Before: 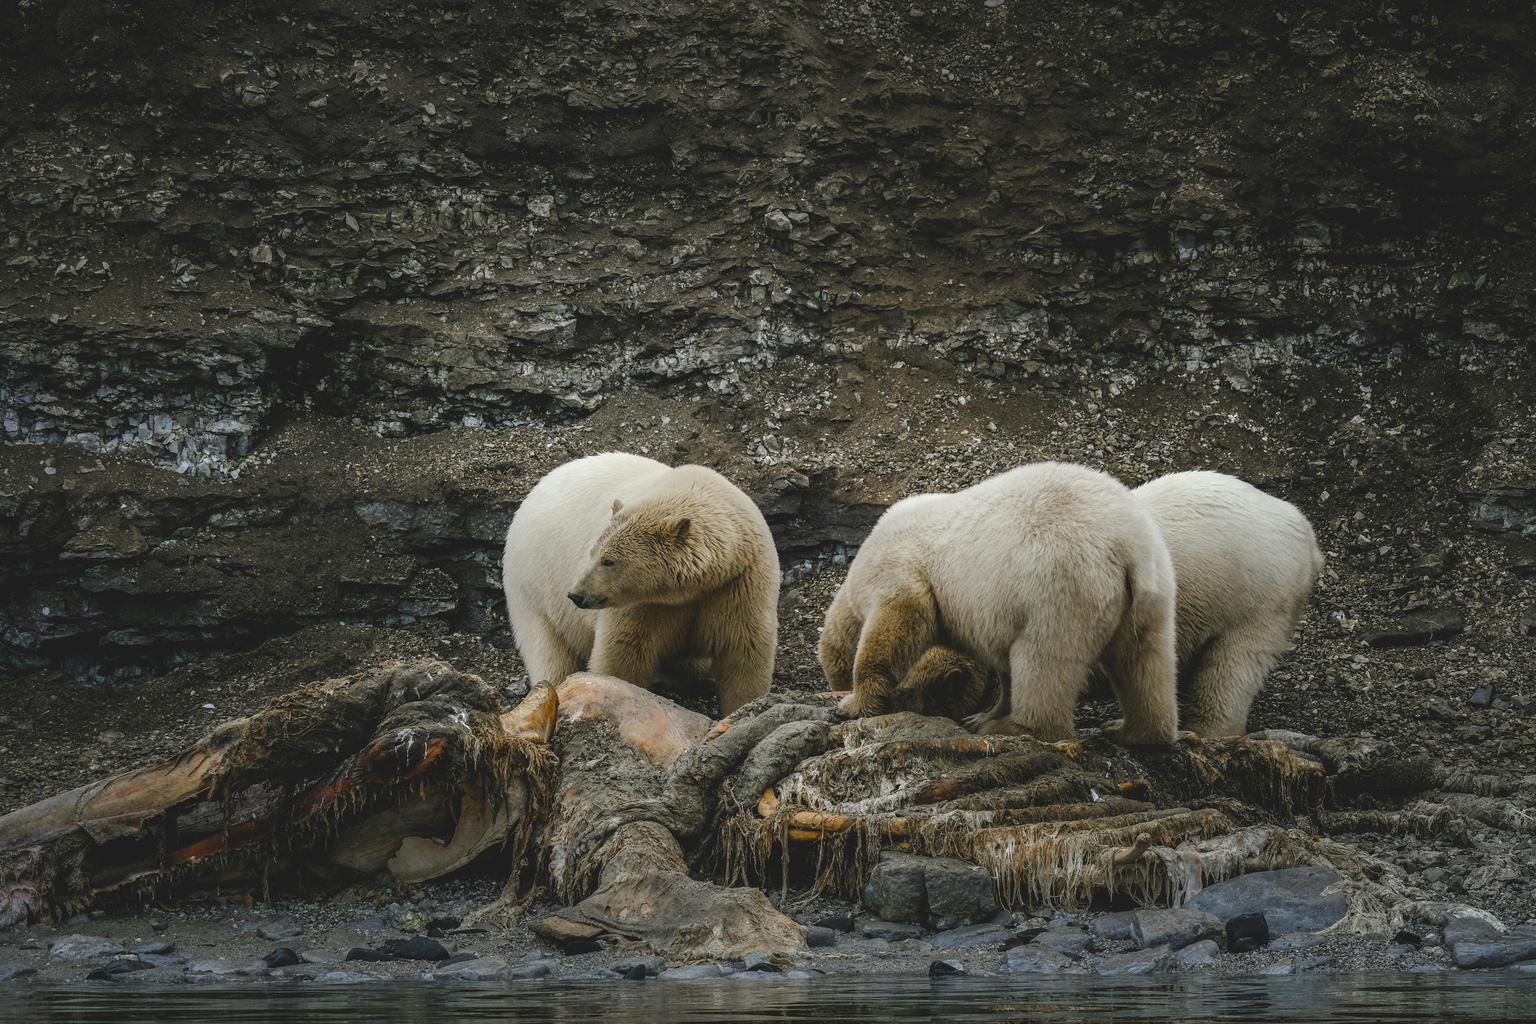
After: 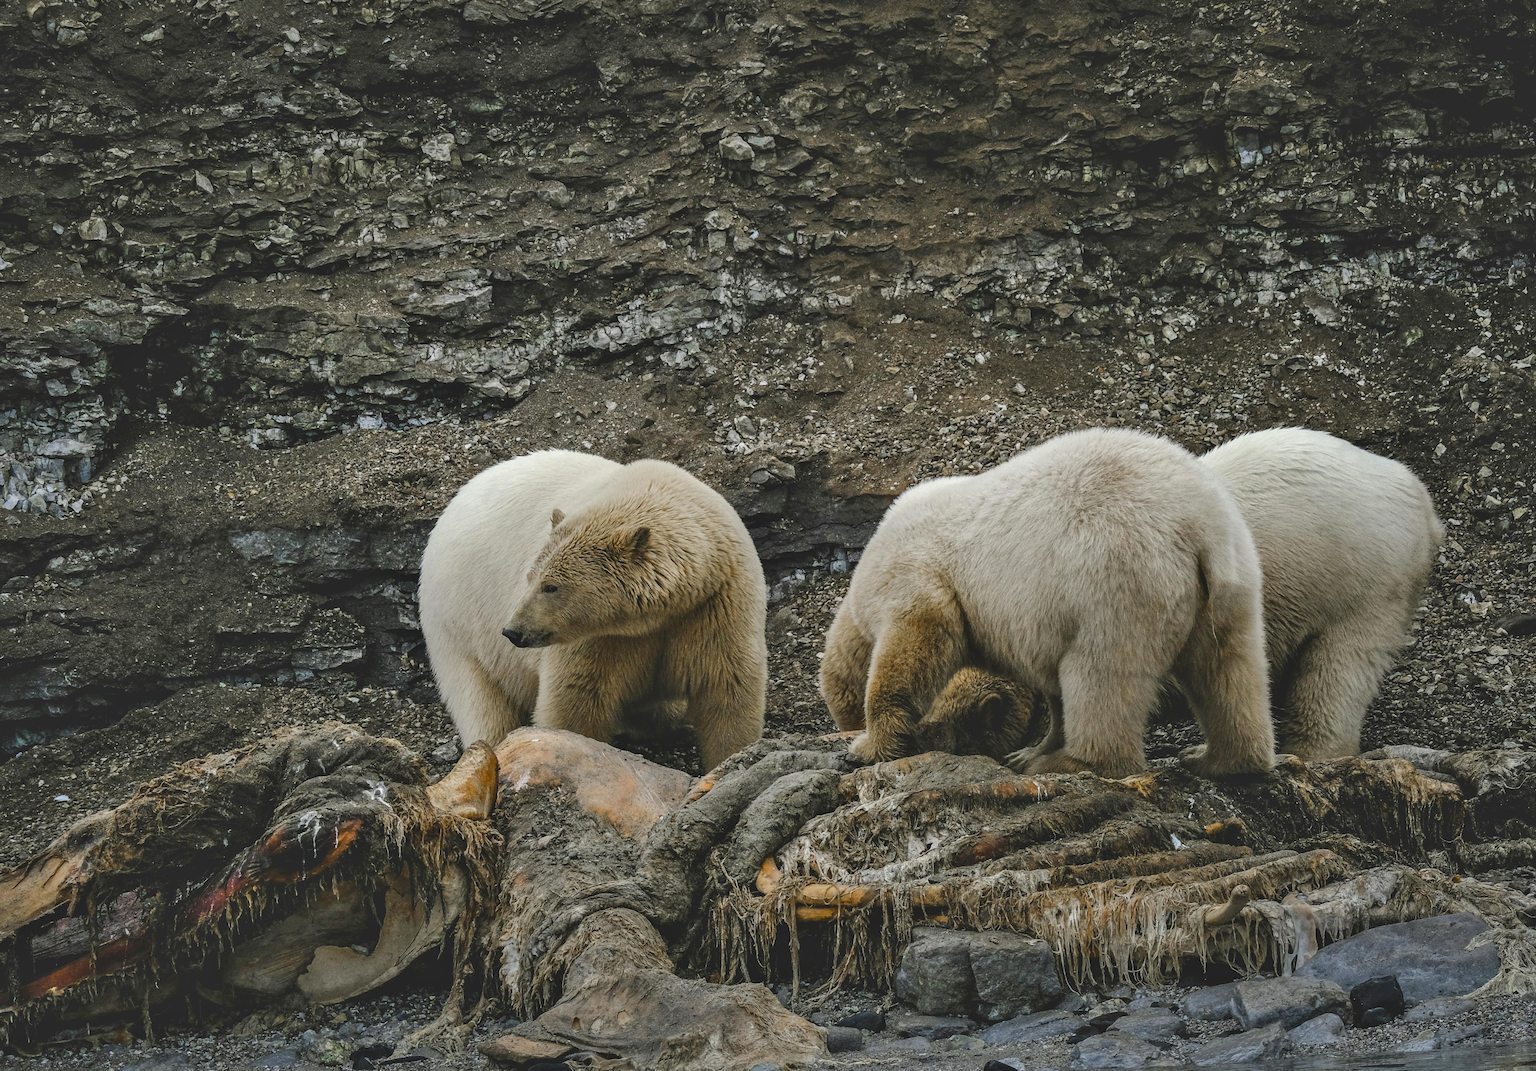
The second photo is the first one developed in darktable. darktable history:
crop: left 9.807%, top 6.259%, right 7.334%, bottom 2.177%
rotate and perspective: rotation -3.52°, crop left 0.036, crop right 0.964, crop top 0.081, crop bottom 0.919
shadows and highlights: soften with gaussian
